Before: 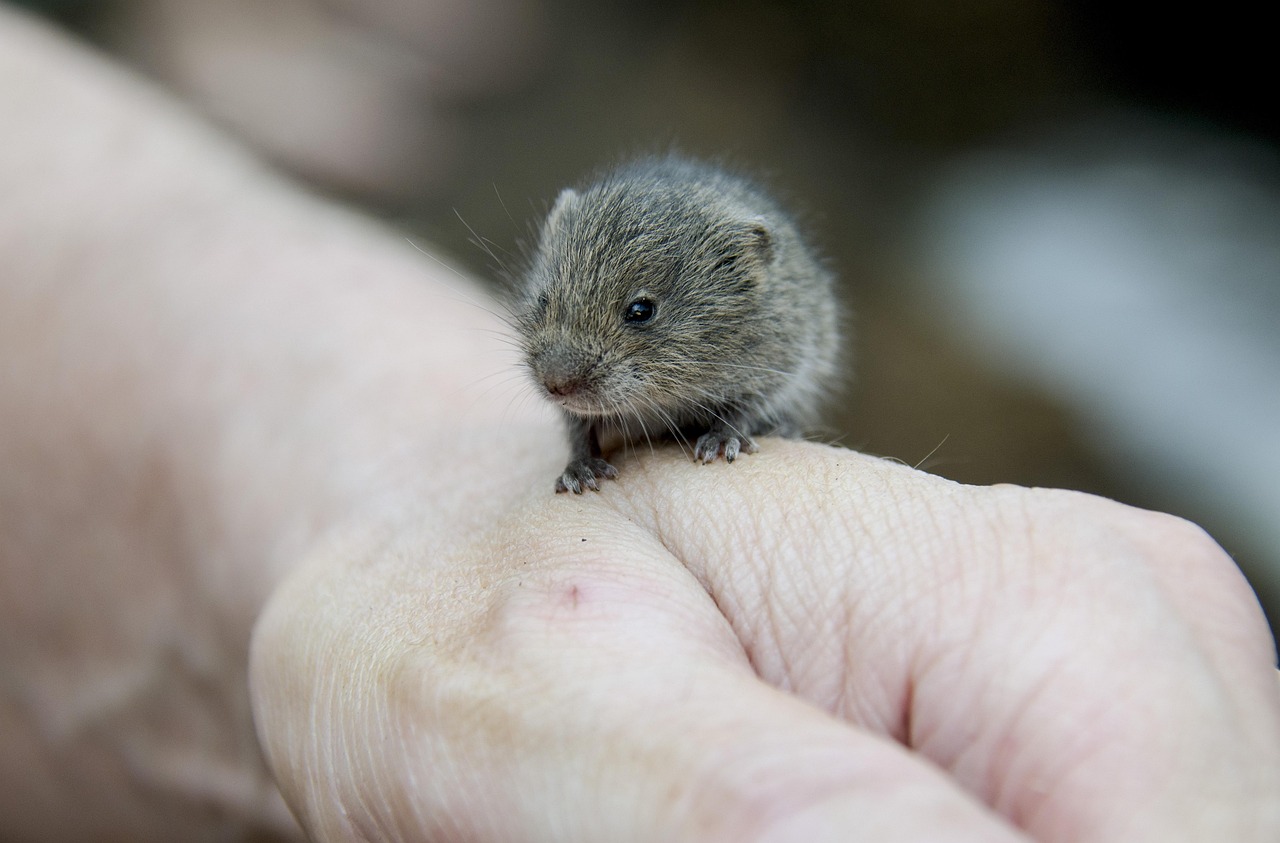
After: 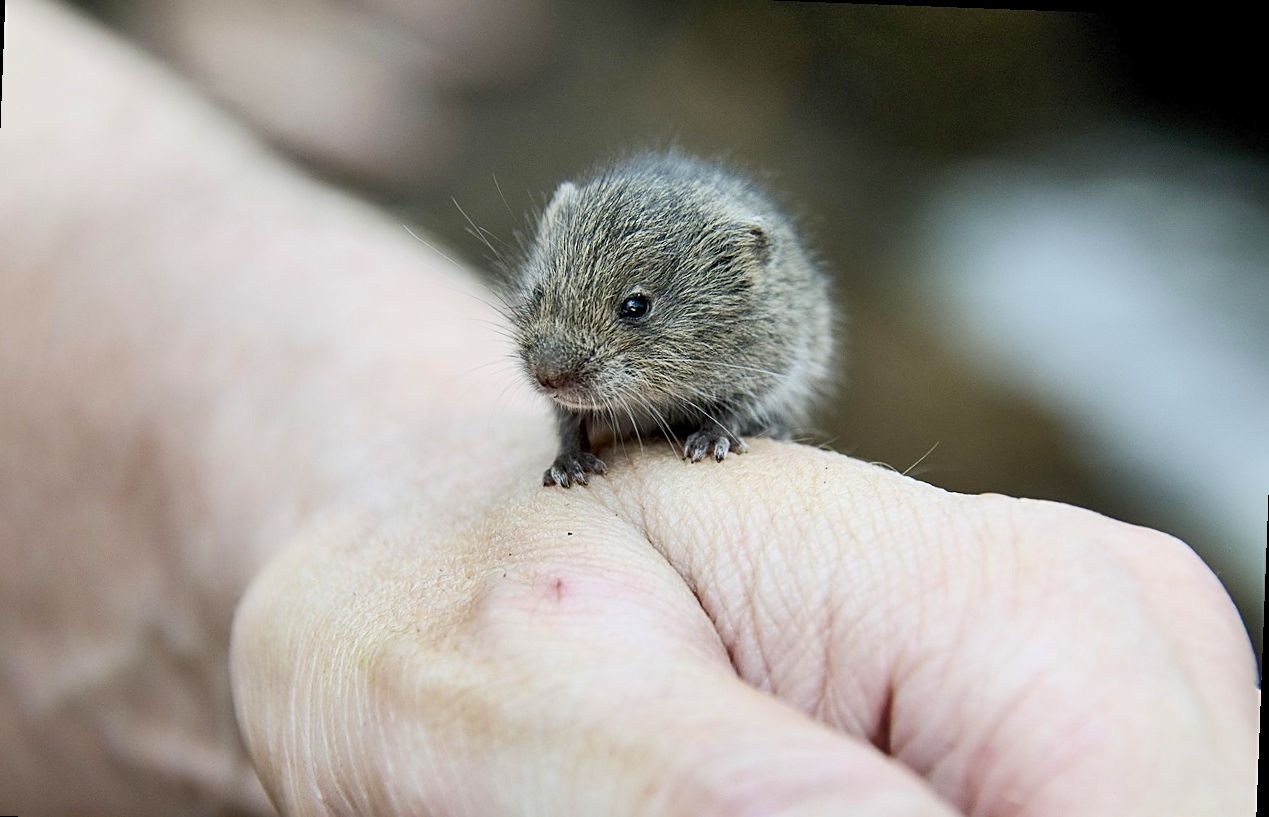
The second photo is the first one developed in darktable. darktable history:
crop: left 1.964%, top 3.251%, right 1.122%, bottom 4.933%
sharpen: on, module defaults
rotate and perspective: rotation 2.17°, automatic cropping off
contrast brightness saturation: contrast 0.2, brightness 0.15, saturation 0.14
shadows and highlights: low approximation 0.01, soften with gaussian
